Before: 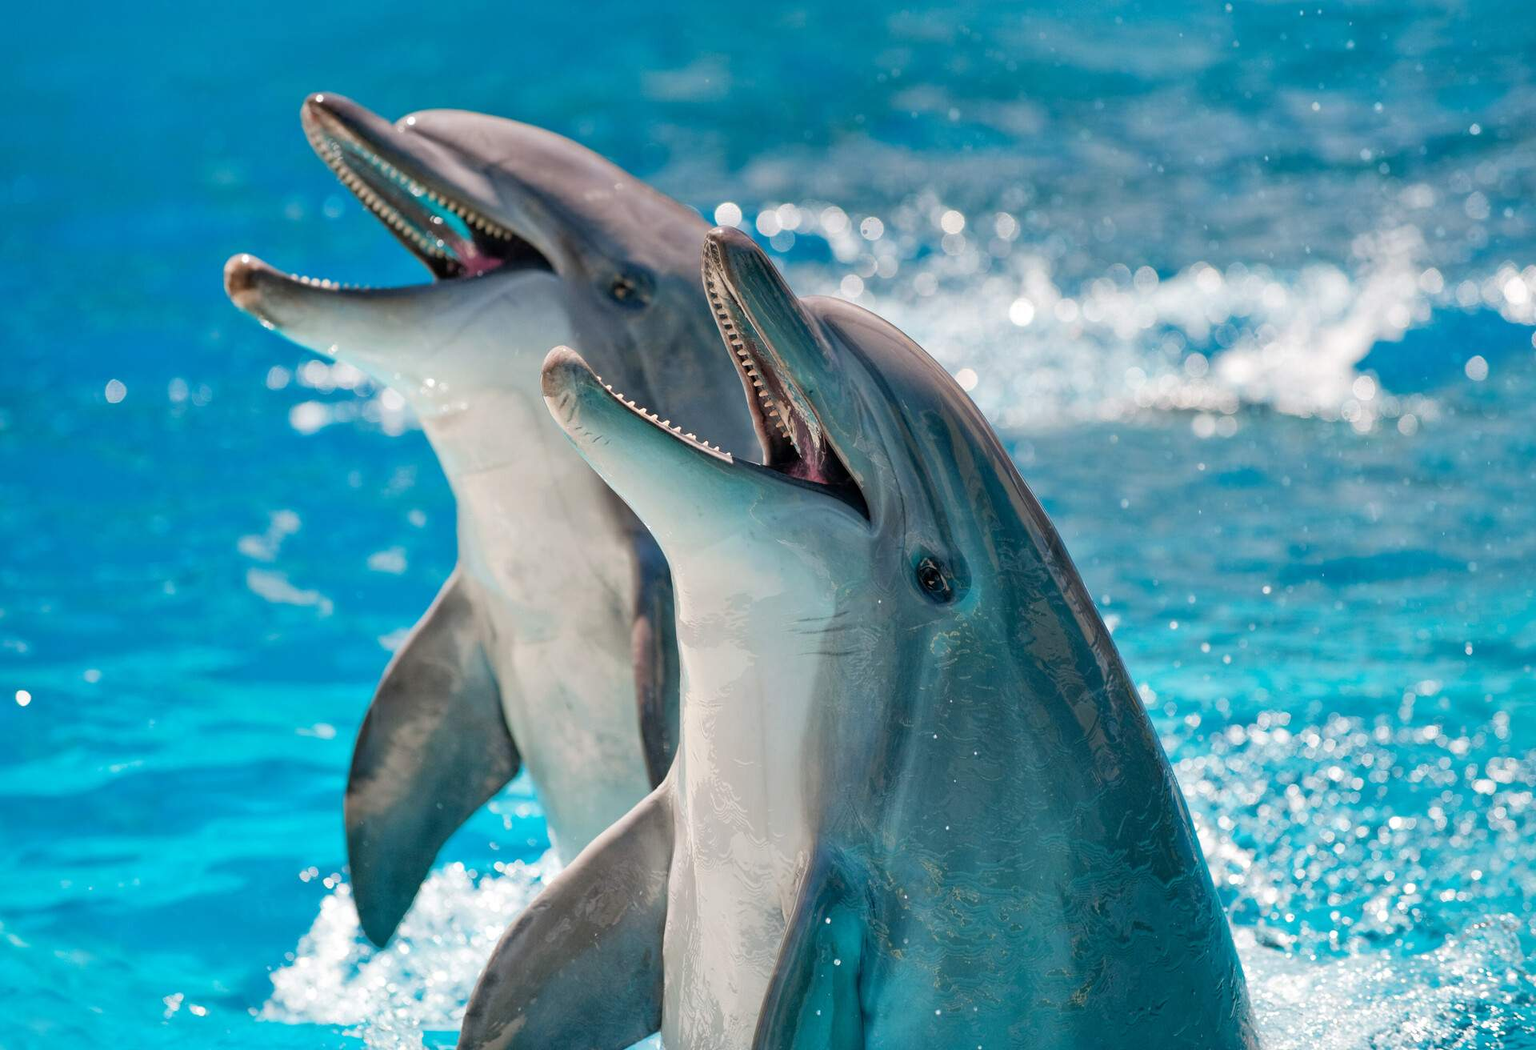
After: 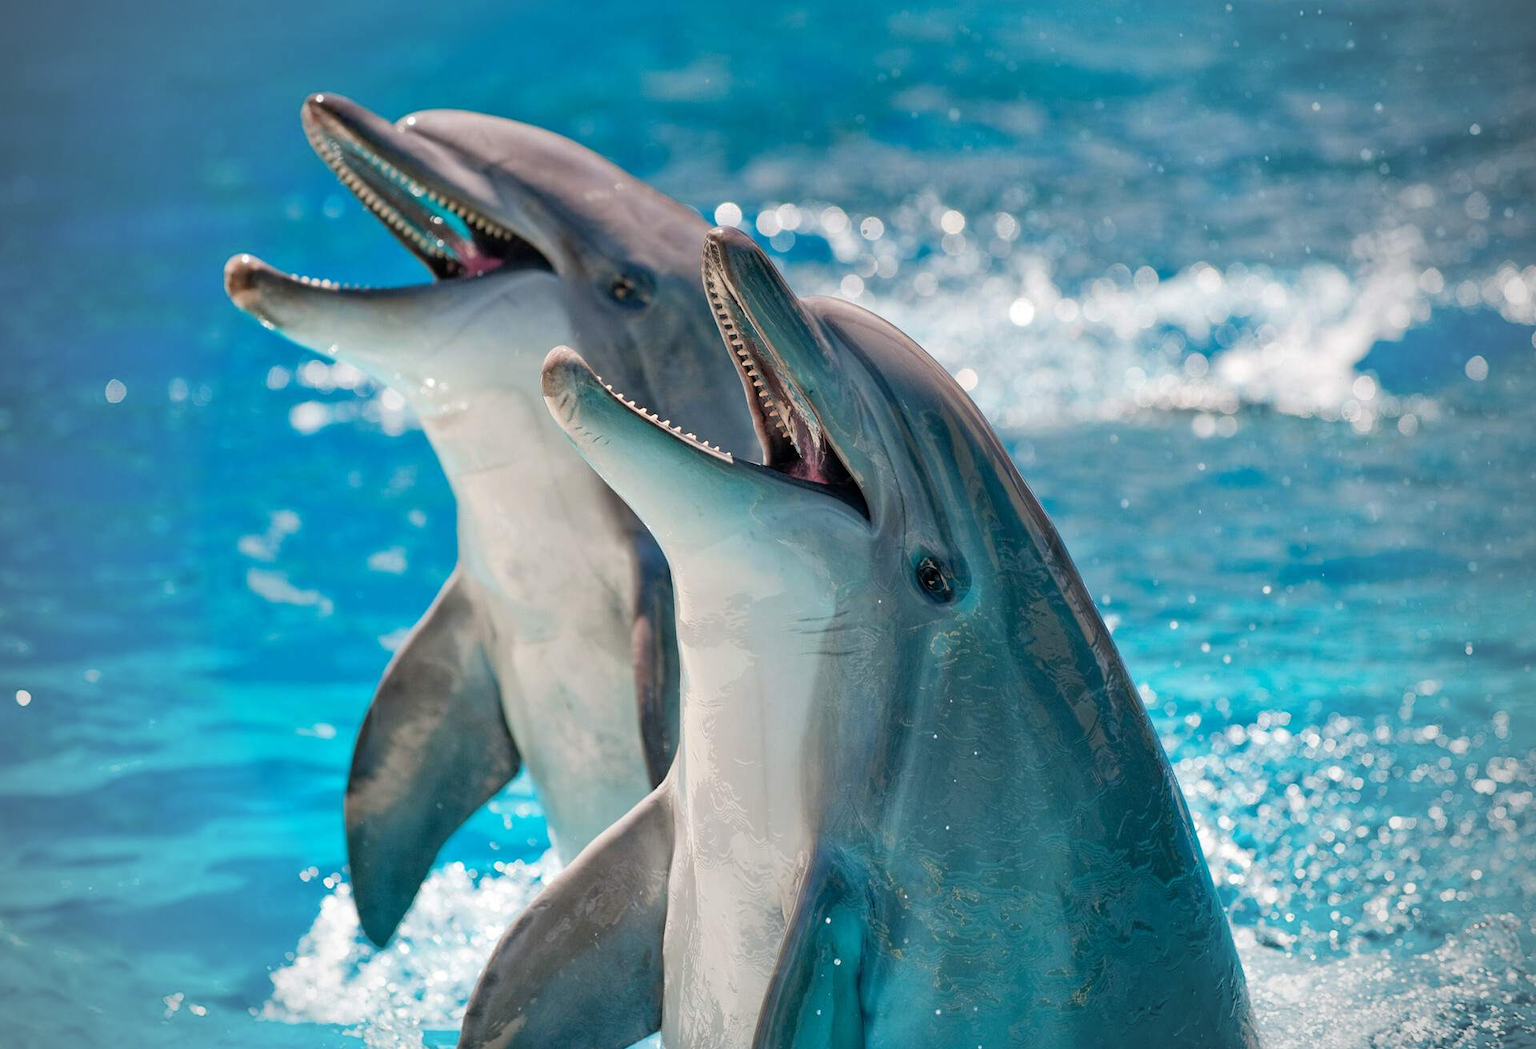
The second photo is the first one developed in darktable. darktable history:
vignetting: fall-off start 72.92%, unbound false
